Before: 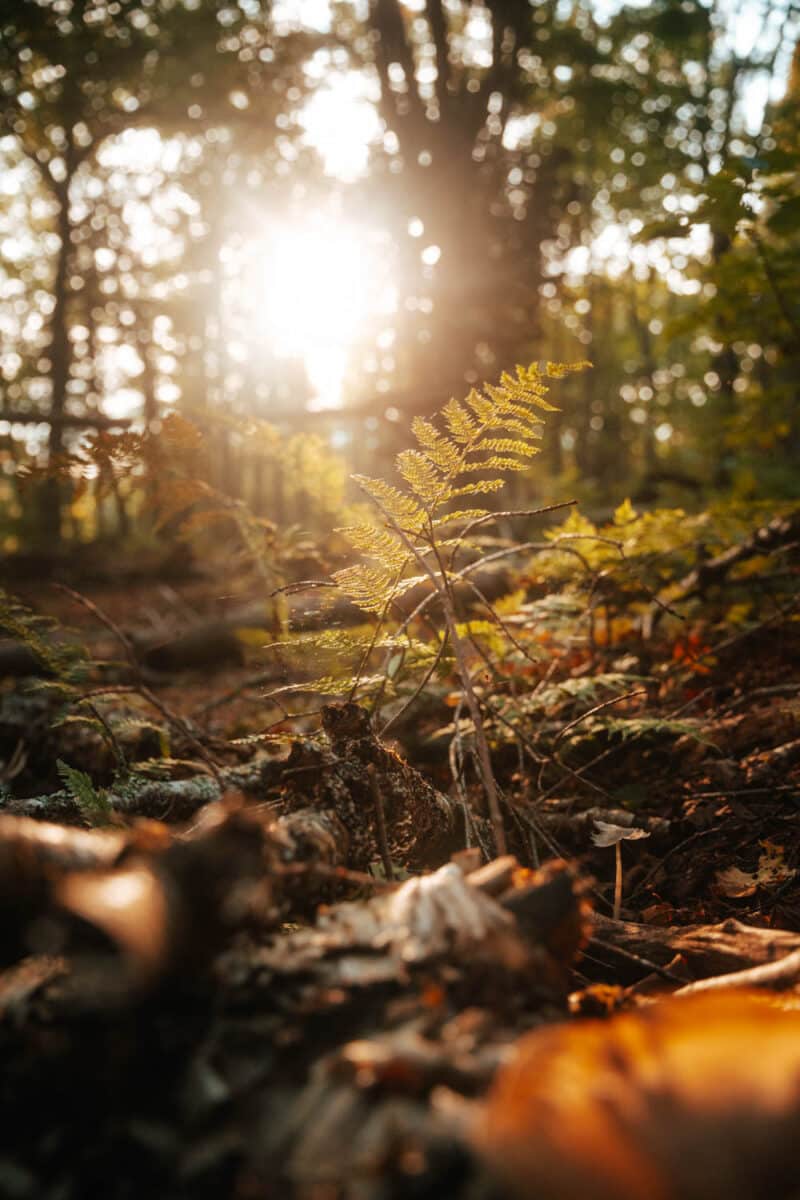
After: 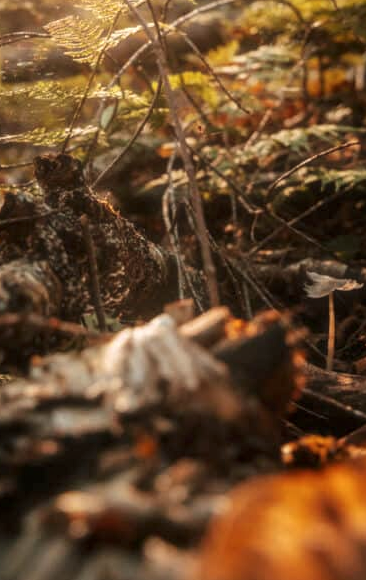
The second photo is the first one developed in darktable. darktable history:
crop: left 35.976%, top 45.819%, right 18.162%, bottom 5.807%
haze removal: strength -0.1, adaptive false
local contrast: on, module defaults
